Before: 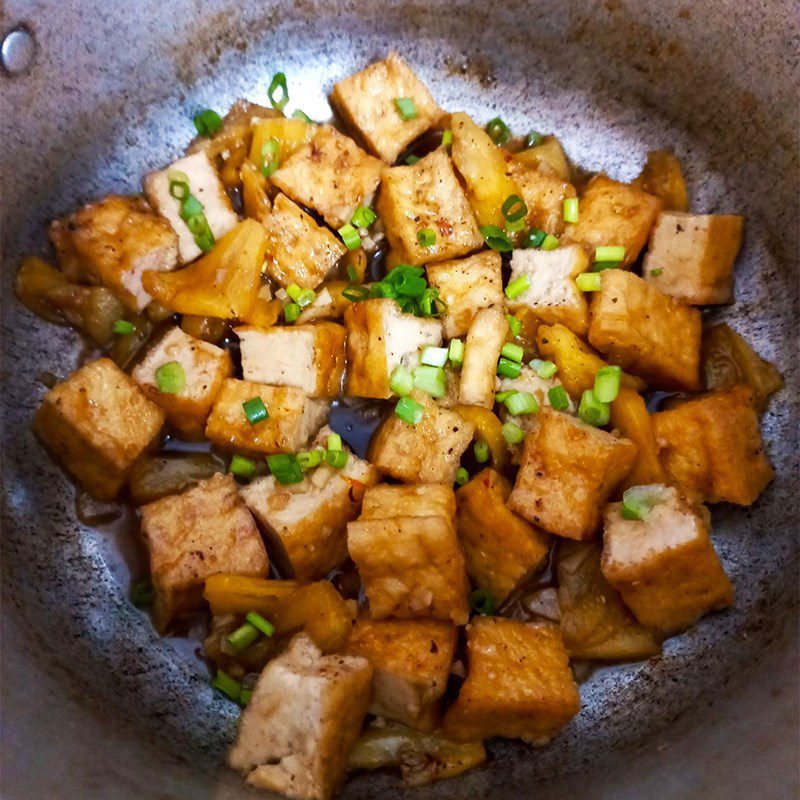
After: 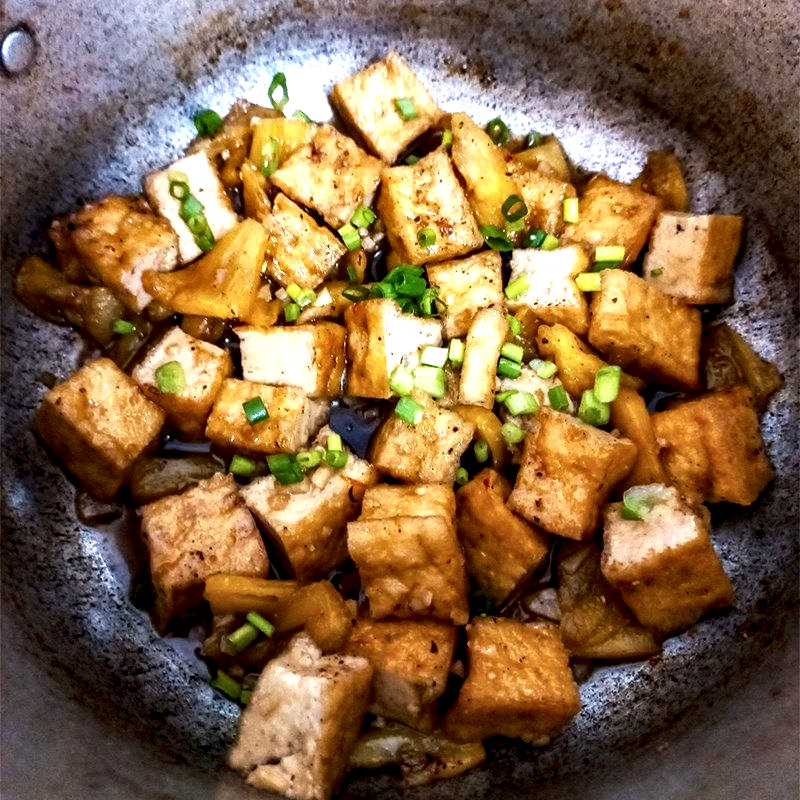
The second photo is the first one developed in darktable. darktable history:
local contrast: highlights 80%, shadows 58%, detail 174%, midtone range 0.602
exposure: compensate highlight preservation false
